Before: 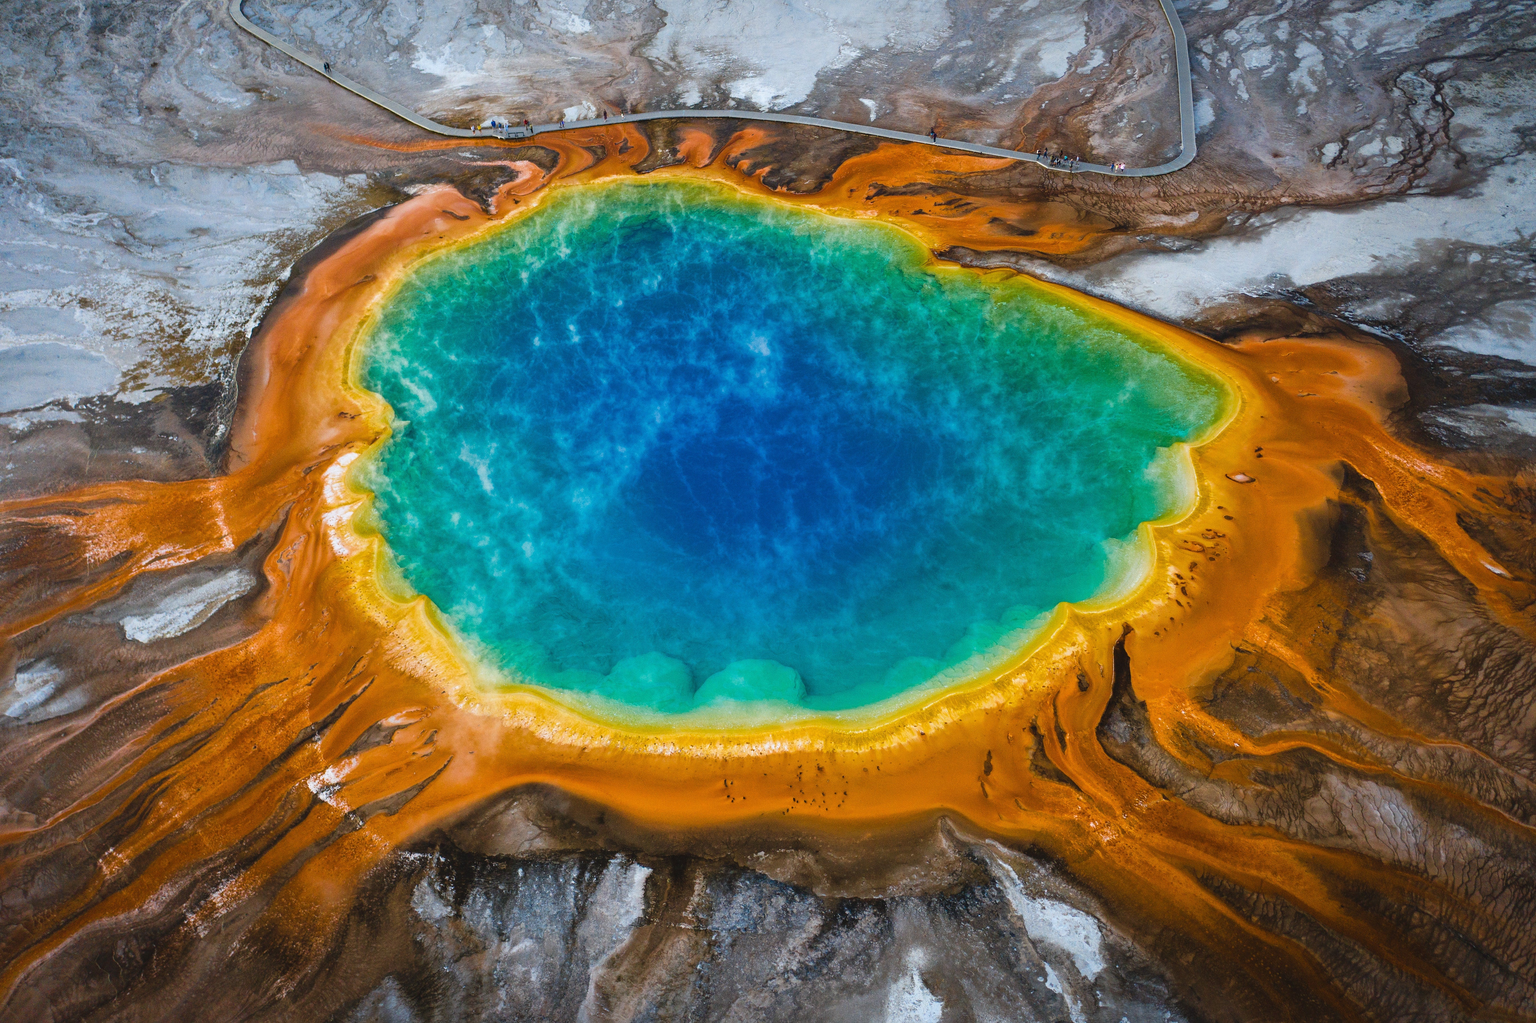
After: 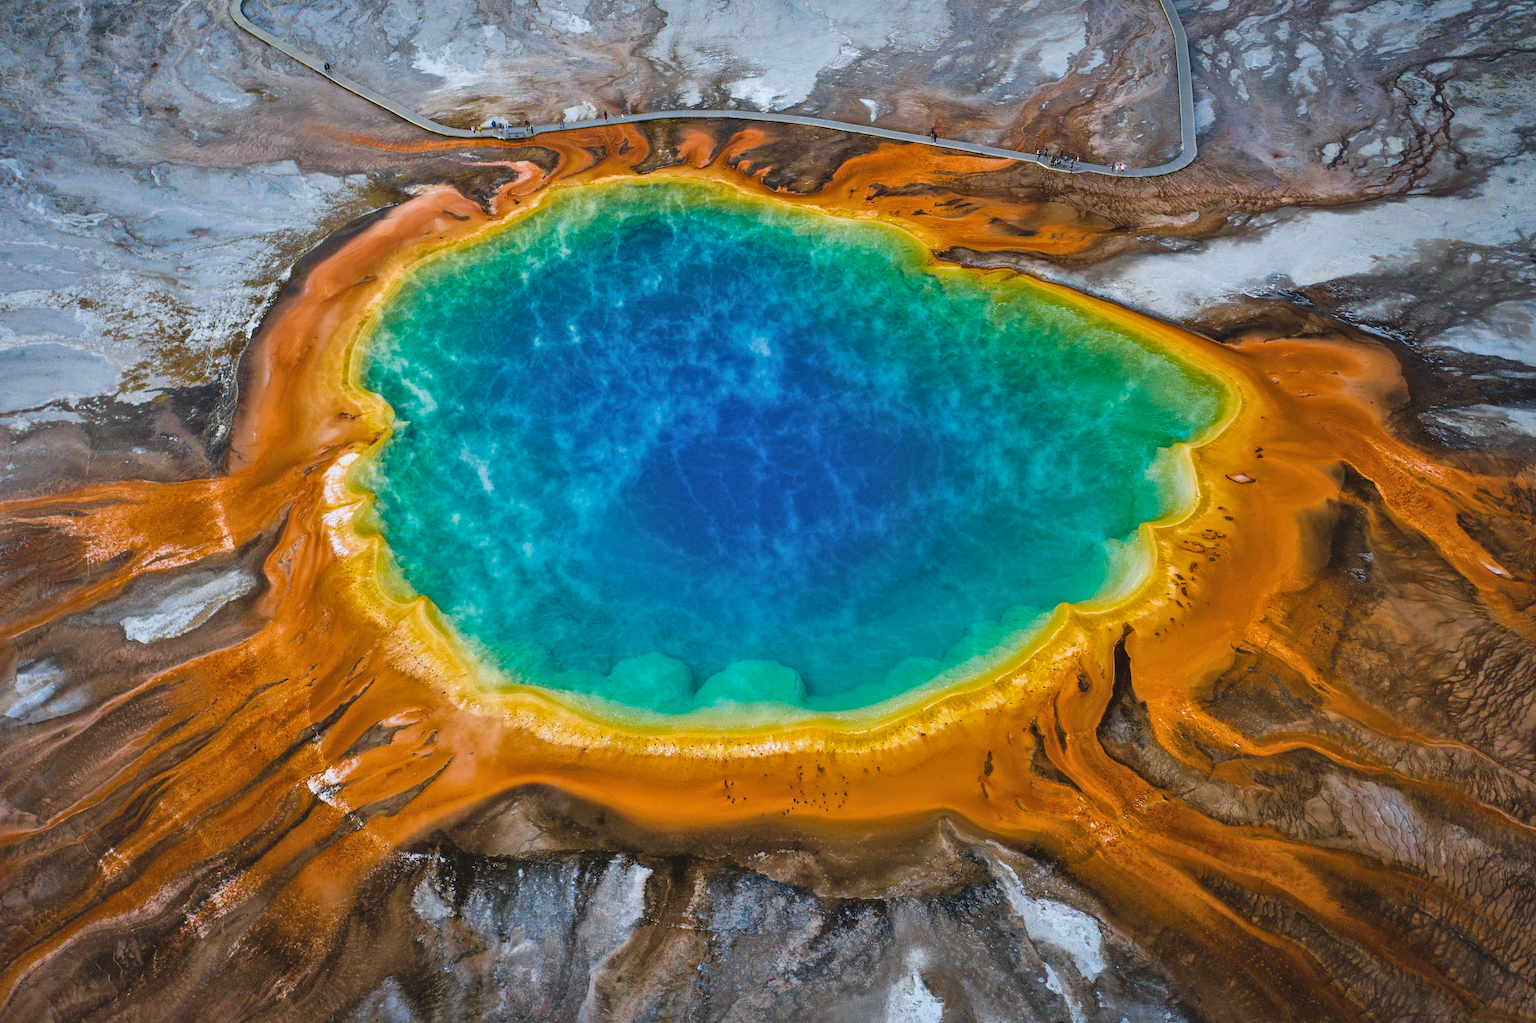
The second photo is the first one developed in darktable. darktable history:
shadows and highlights: soften with gaussian
velvia: strength 15%
